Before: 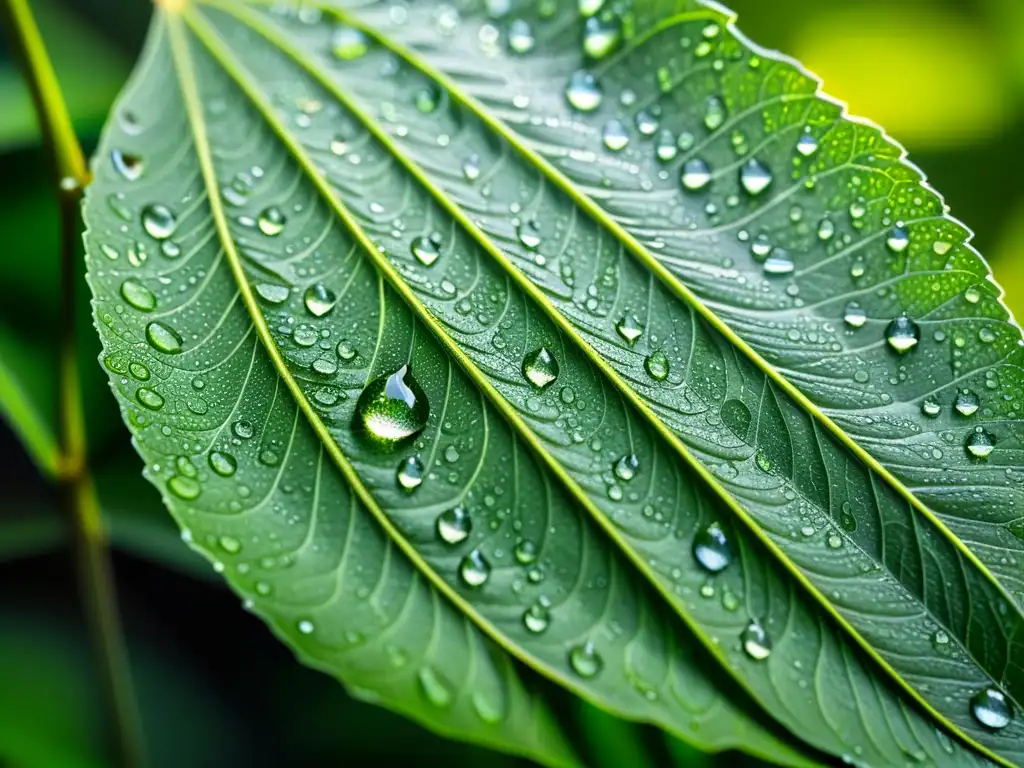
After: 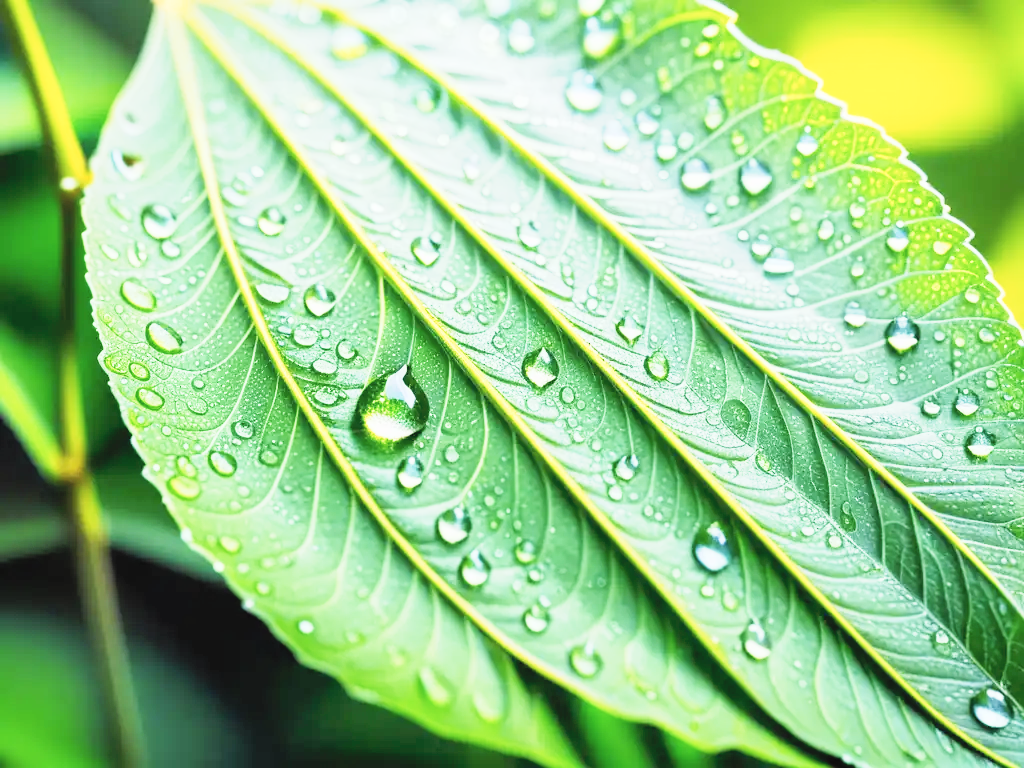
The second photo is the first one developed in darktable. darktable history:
contrast brightness saturation: brightness 0.276
tone curve: curves: ch0 [(0, 0.023) (0.113, 0.084) (0.285, 0.301) (0.673, 0.796) (0.845, 0.932) (0.994, 0.971)]; ch1 [(0, 0) (0.456, 0.437) (0.498, 0.5) (0.57, 0.559) (0.631, 0.639) (1, 1)]; ch2 [(0, 0) (0.417, 0.44) (0.46, 0.453) (0.502, 0.507) (0.55, 0.57) (0.67, 0.712) (1, 1)], preserve colors none
exposure: black level correction 0, exposure 0.704 EV, compensate highlight preservation false
